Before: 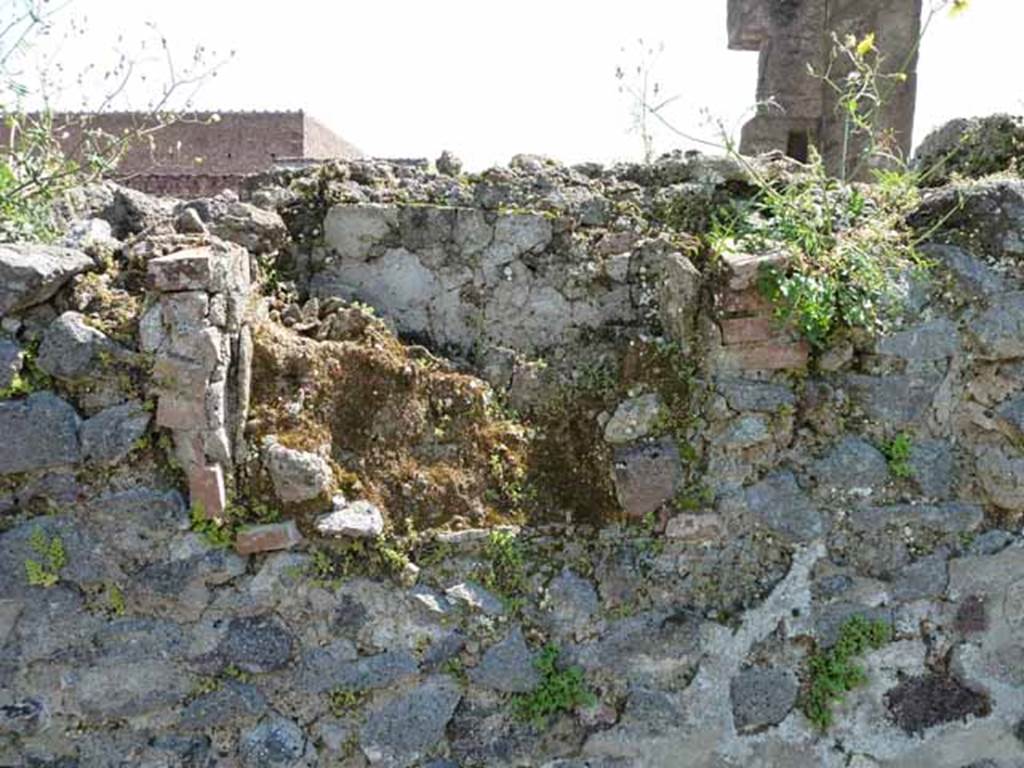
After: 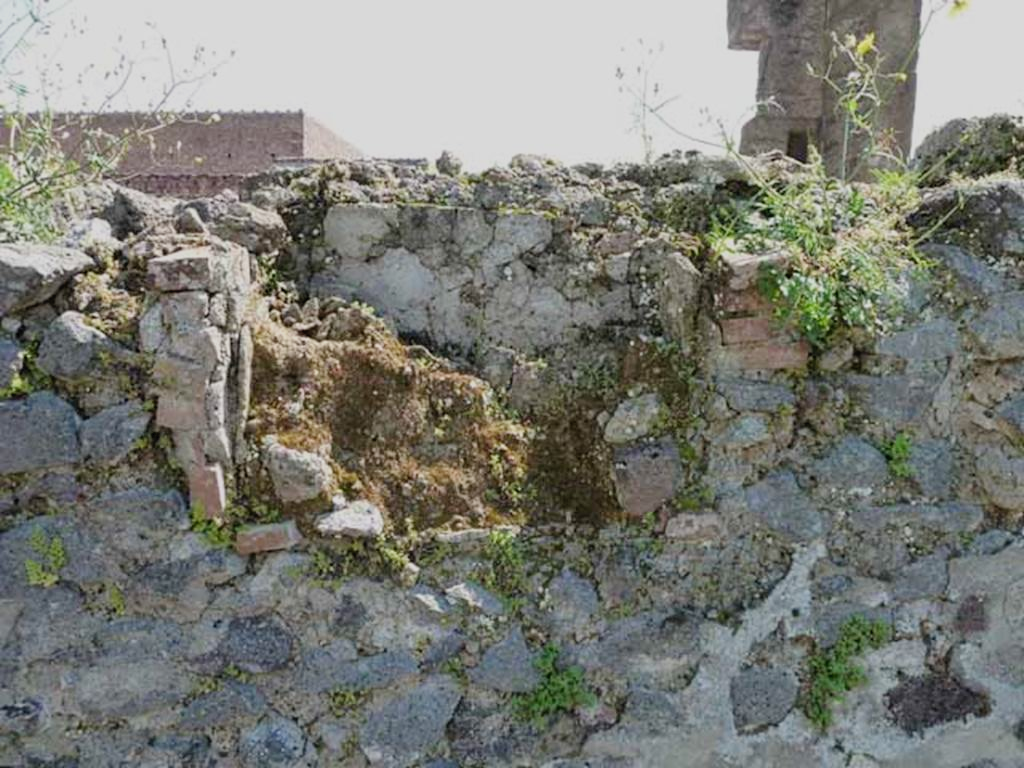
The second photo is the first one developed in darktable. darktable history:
filmic rgb: black relative exposure -16 EV, white relative exposure 4.05 EV, threshold 3.01 EV, target black luminance 0%, hardness 7.66, latitude 73.17%, contrast 0.904, highlights saturation mix 10.14%, shadows ↔ highlights balance -0.371%, enable highlight reconstruction true
tone curve: curves: ch0 [(0, 0) (0.003, 0.022) (0.011, 0.027) (0.025, 0.038) (0.044, 0.056) (0.069, 0.081) (0.1, 0.11) (0.136, 0.145) (0.177, 0.185) (0.224, 0.229) (0.277, 0.278) (0.335, 0.335) (0.399, 0.399) (0.468, 0.468) (0.543, 0.543) (0.623, 0.623) (0.709, 0.705) (0.801, 0.793) (0.898, 0.887) (1, 1)], color space Lab, independent channels, preserve colors none
